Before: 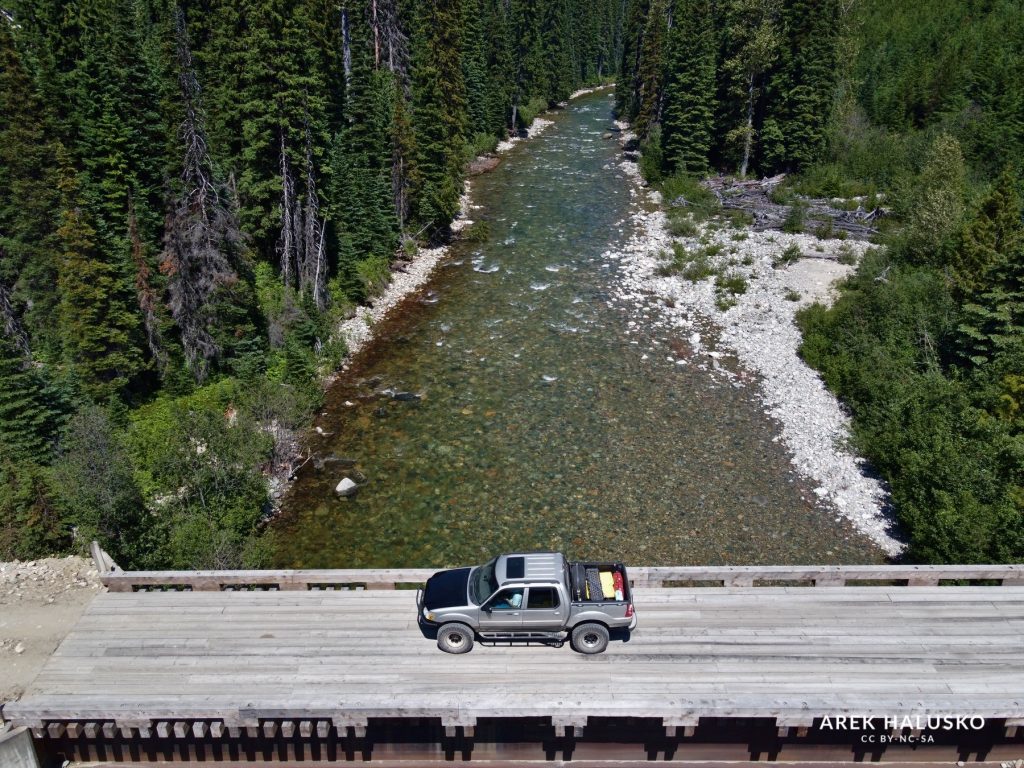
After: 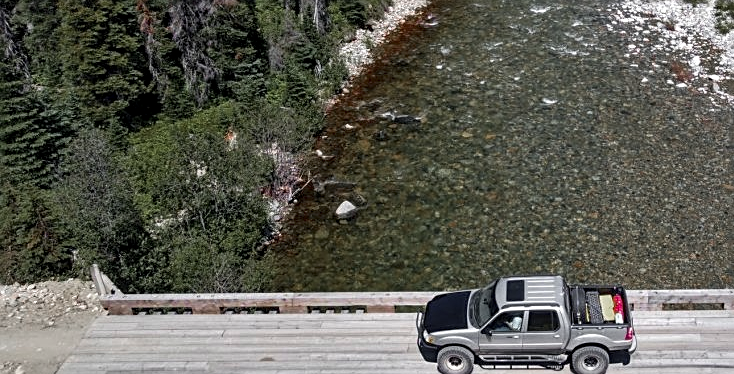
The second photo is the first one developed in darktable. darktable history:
sharpen: on, module defaults
tone equalizer: edges refinement/feathering 500, mask exposure compensation -1.57 EV, preserve details no
local contrast: detail 130%
crop: top 36.116%, right 28.275%, bottom 15.184%
color zones: curves: ch0 [(0, 0.48) (0.209, 0.398) (0.305, 0.332) (0.429, 0.493) (0.571, 0.5) (0.714, 0.5) (0.857, 0.5) (1, 0.48)]; ch1 [(0, 0.736) (0.143, 0.625) (0.225, 0.371) (0.429, 0.256) (0.571, 0.241) (0.714, 0.213) (0.857, 0.48) (1, 0.736)]; ch2 [(0, 0.448) (0.143, 0.498) (0.286, 0.5) (0.429, 0.5) (0.571, 0.5) (0.714, 0.5) (0.857, 0.5) (1, 0.448)]
